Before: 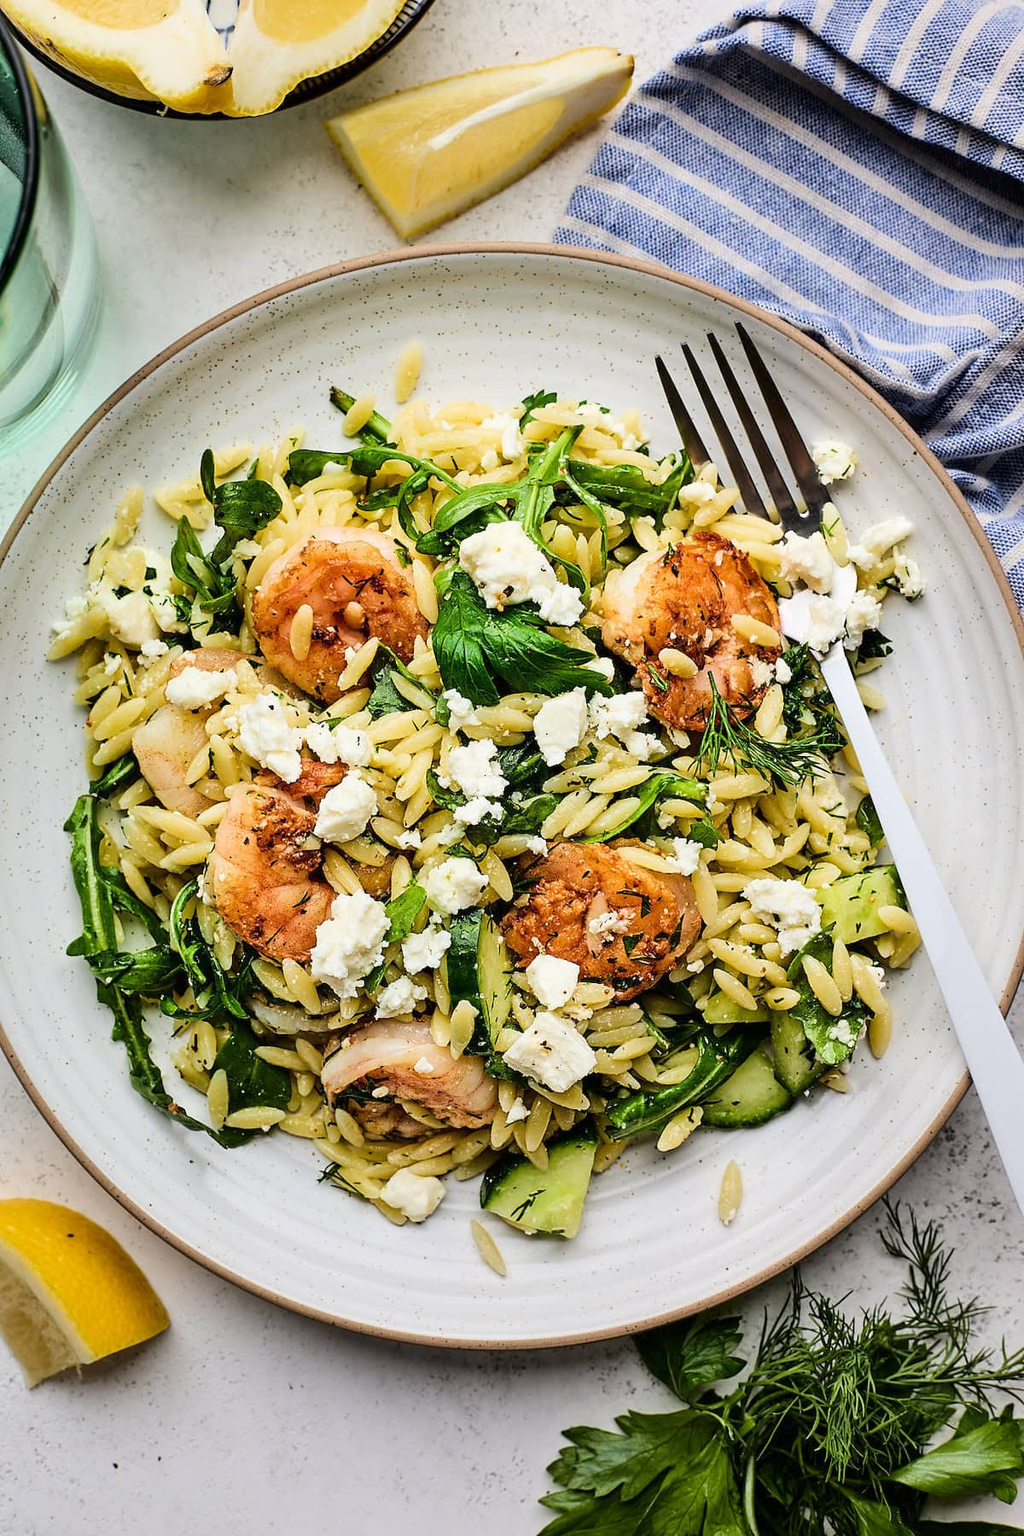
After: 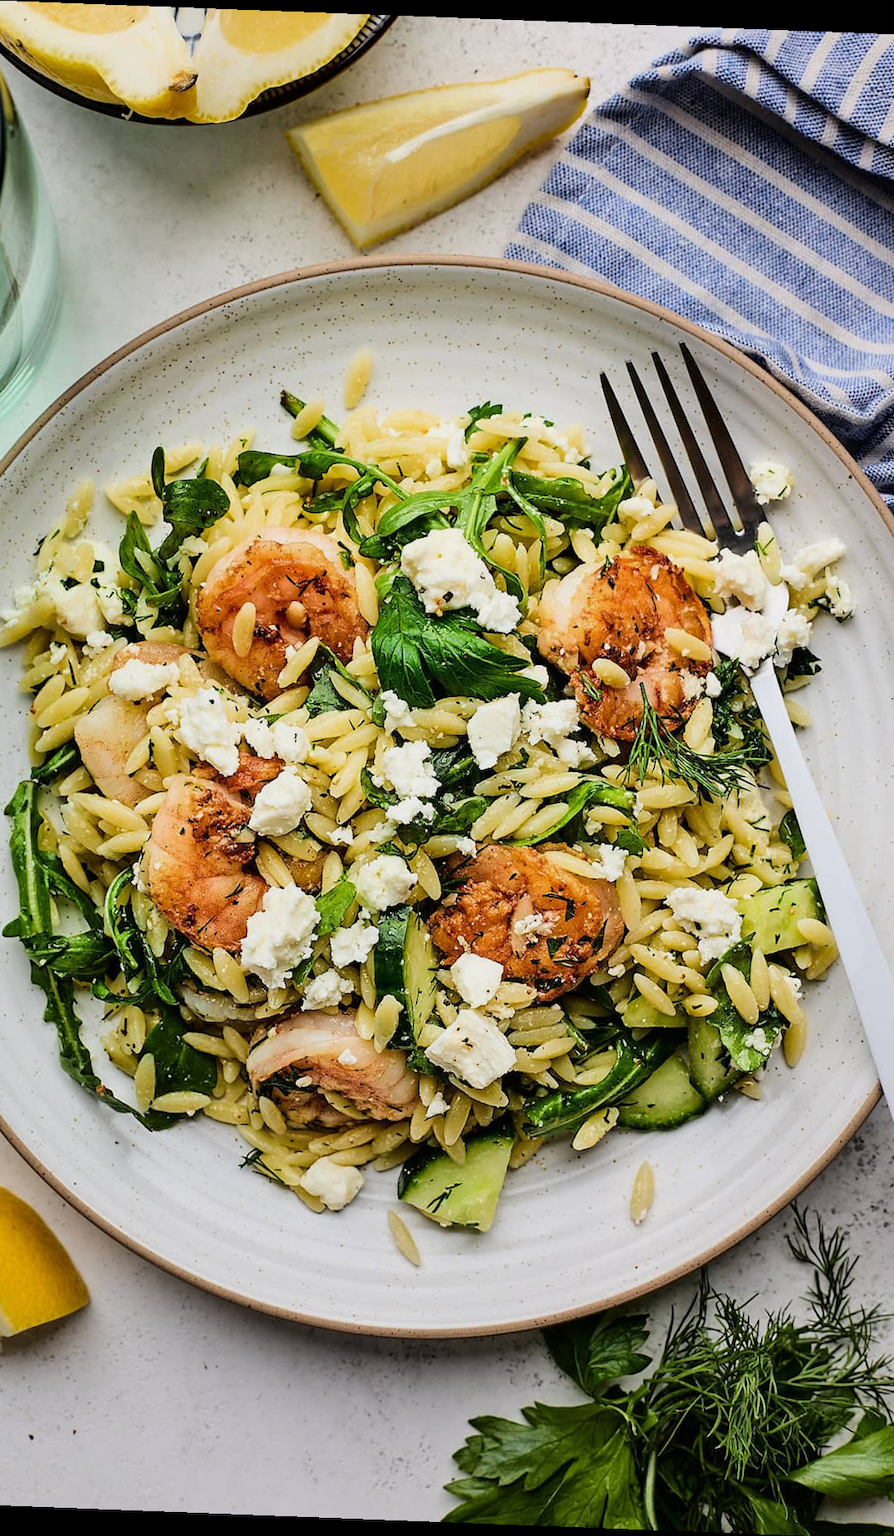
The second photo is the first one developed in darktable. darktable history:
rotate and perspective: rotation 2.17°, automatic cropping off
crop: left 8.026%, right 7.374%
exposure: exposure -0.177 EV, compensate highlight preservation false
